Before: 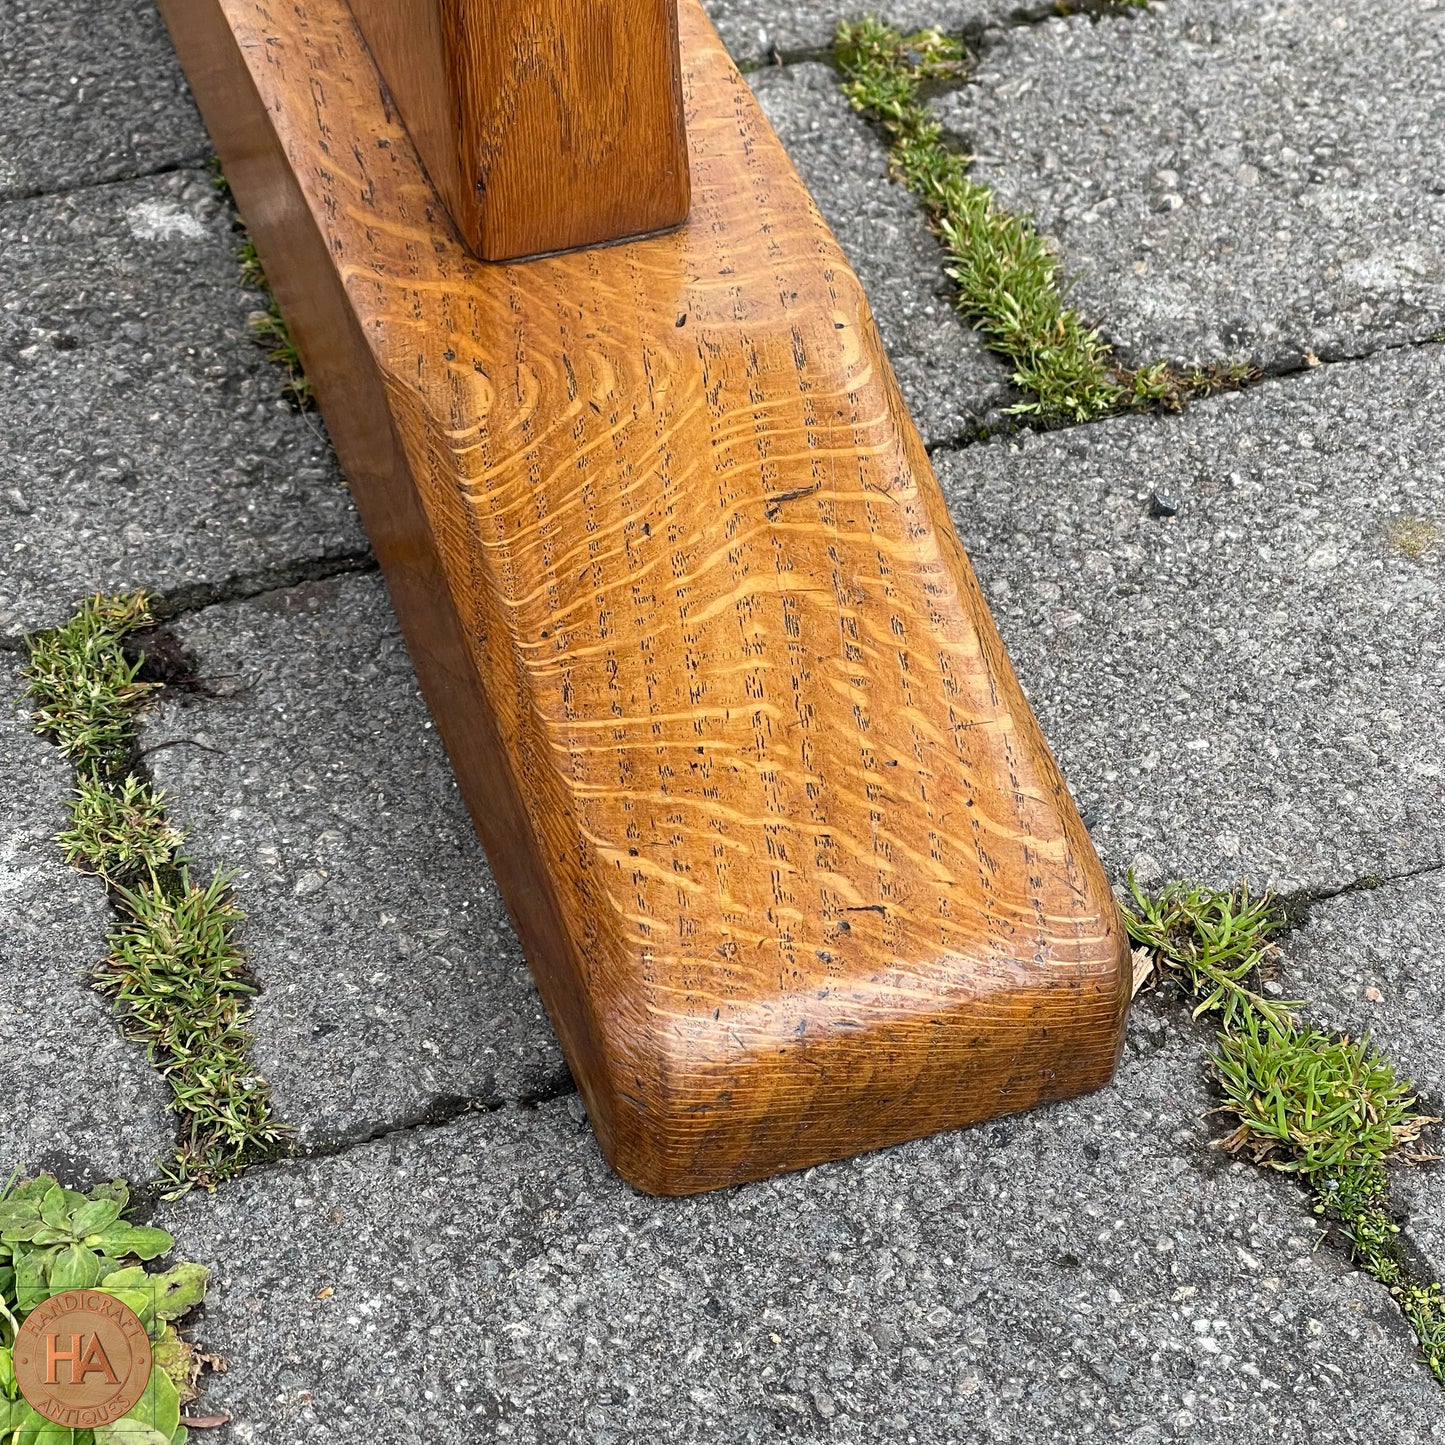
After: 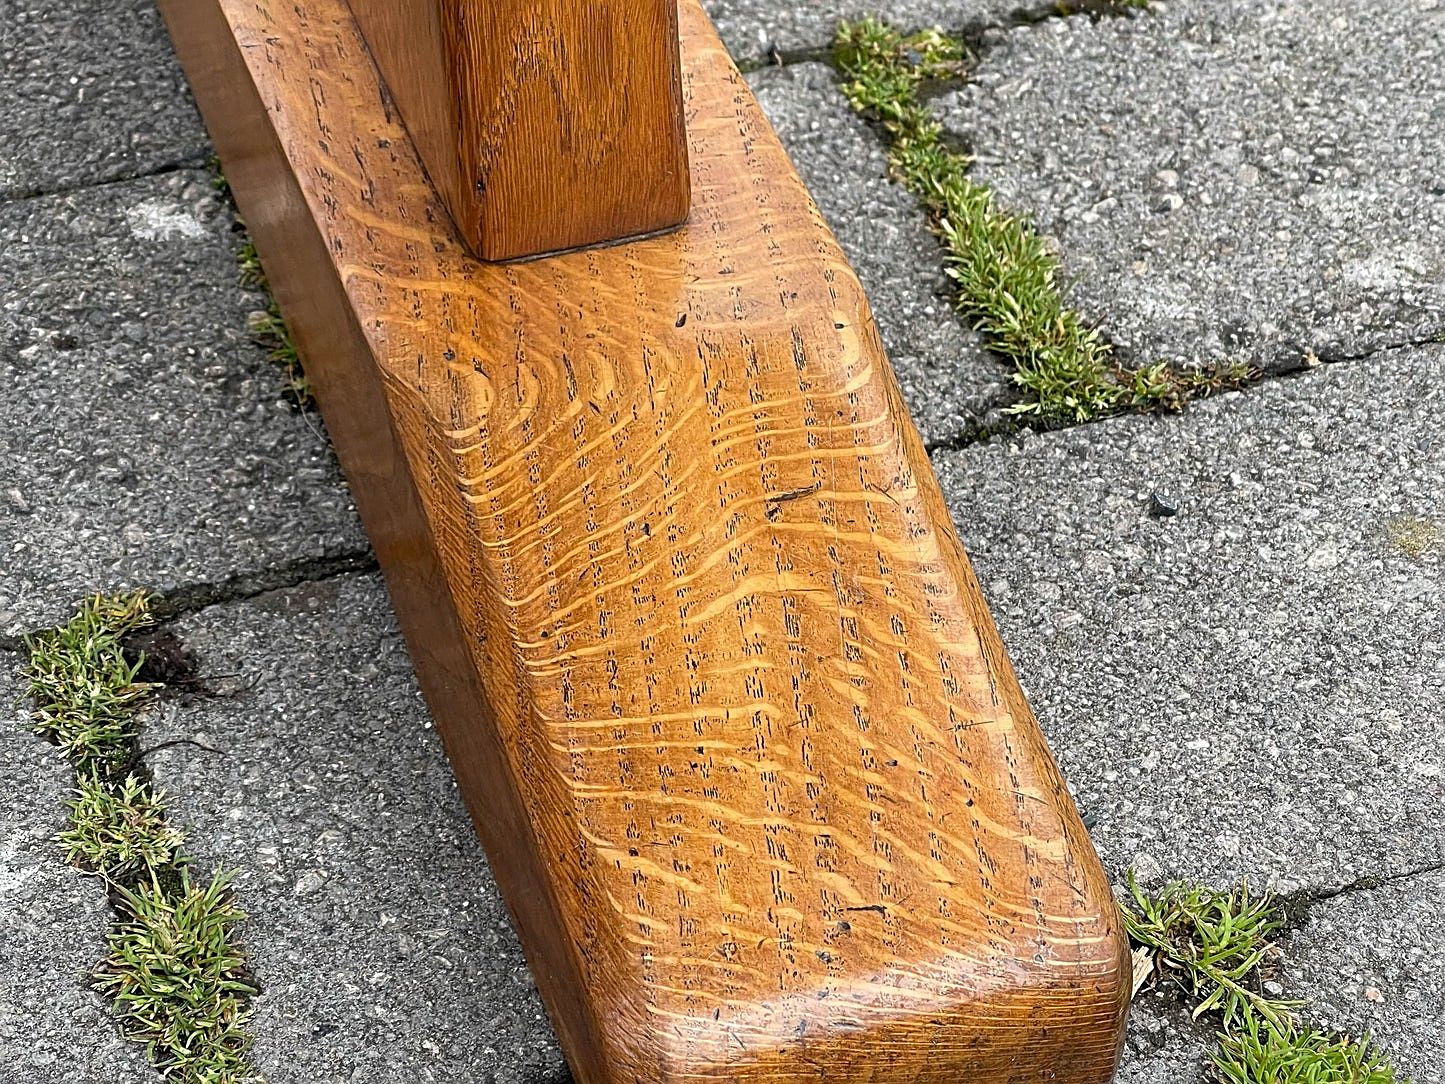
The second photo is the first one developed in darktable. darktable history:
crop: bottom 24.981%
sharpen: on, module defaults
